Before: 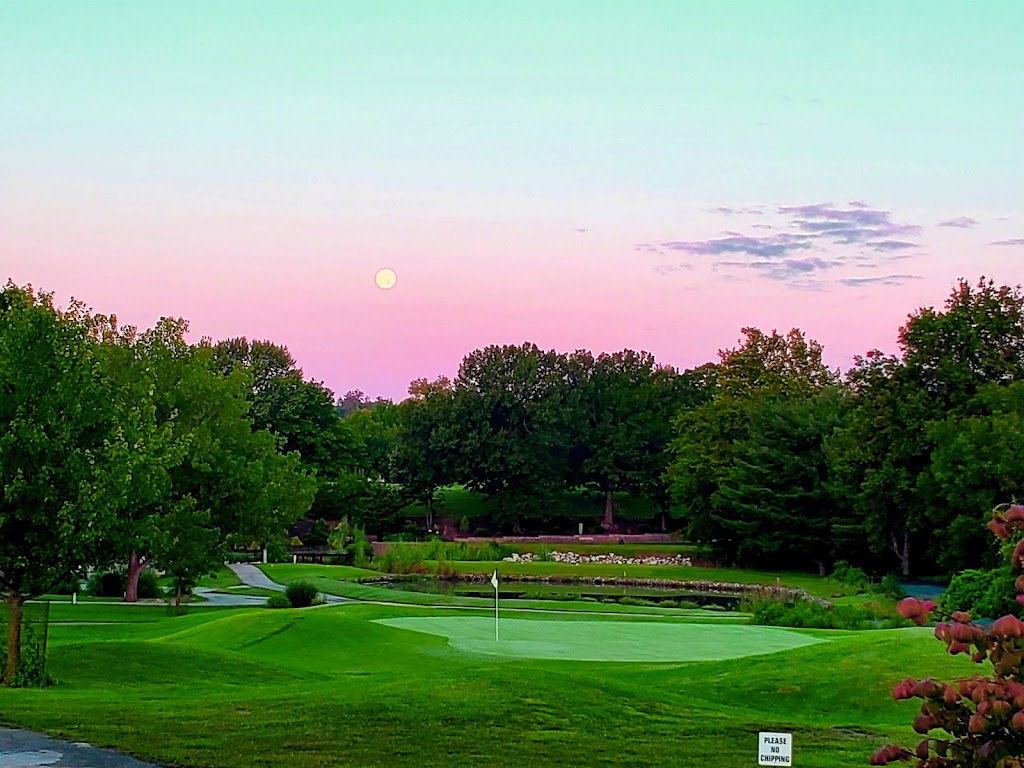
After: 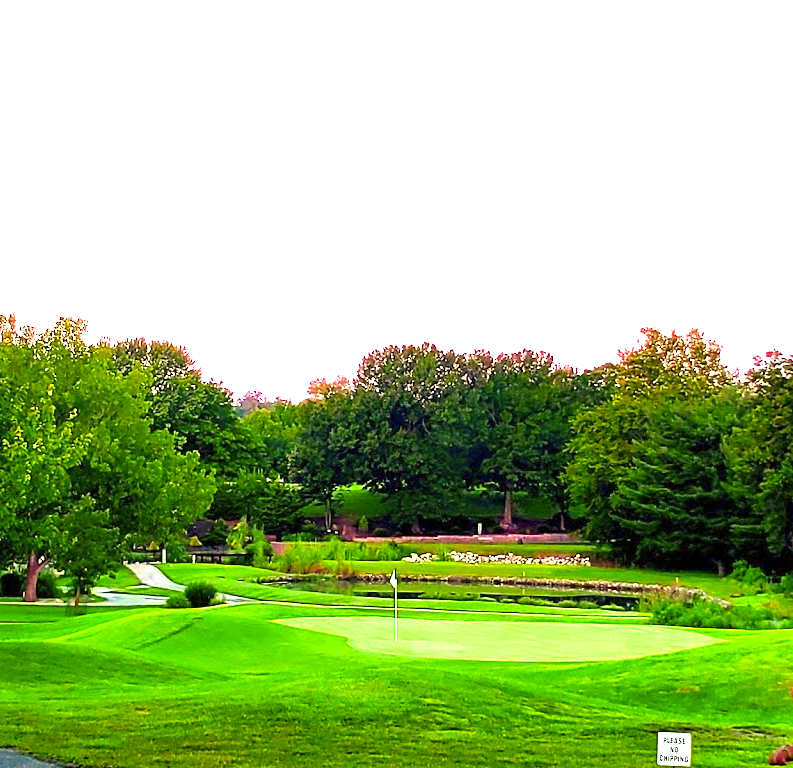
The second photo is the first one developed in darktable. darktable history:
exposure: exposure 2 EV, compensate exposure bias true, compensate highlight preservation false
crop: left 9.88%, right 12.664%
color correction: highlights a* 2.72, highlights b* 22.8
